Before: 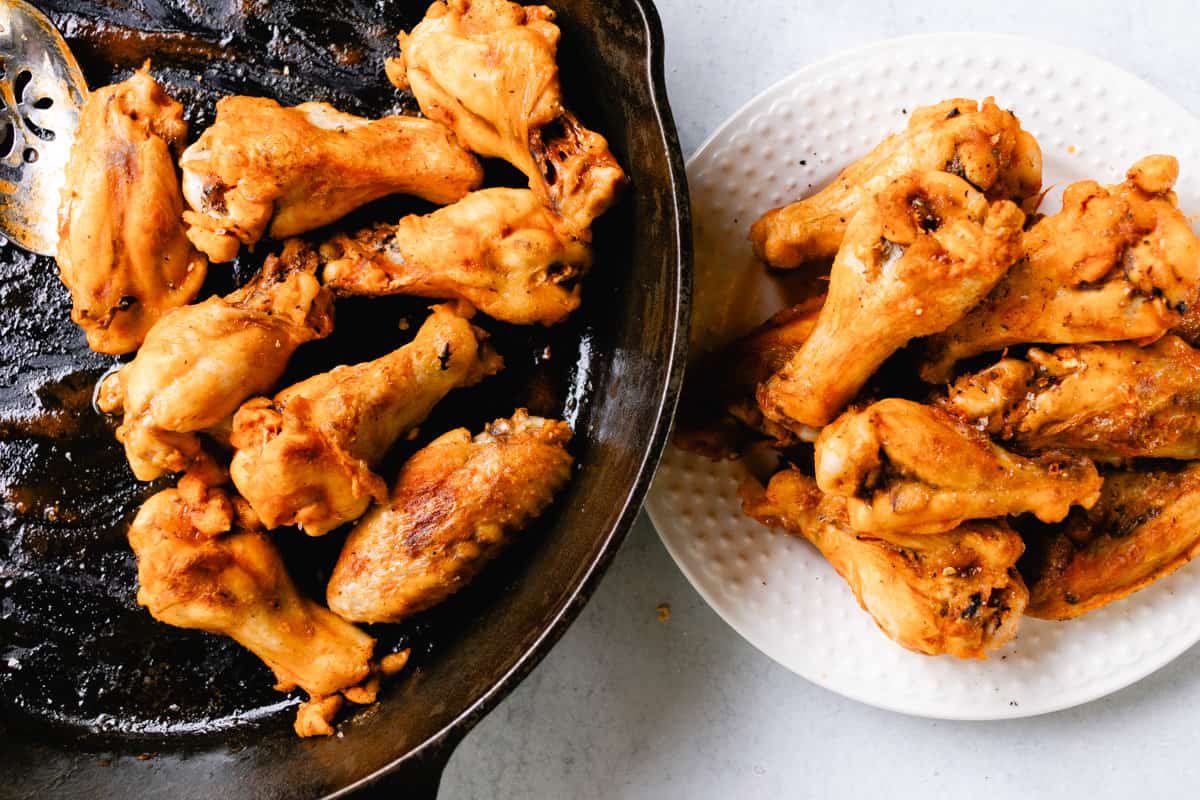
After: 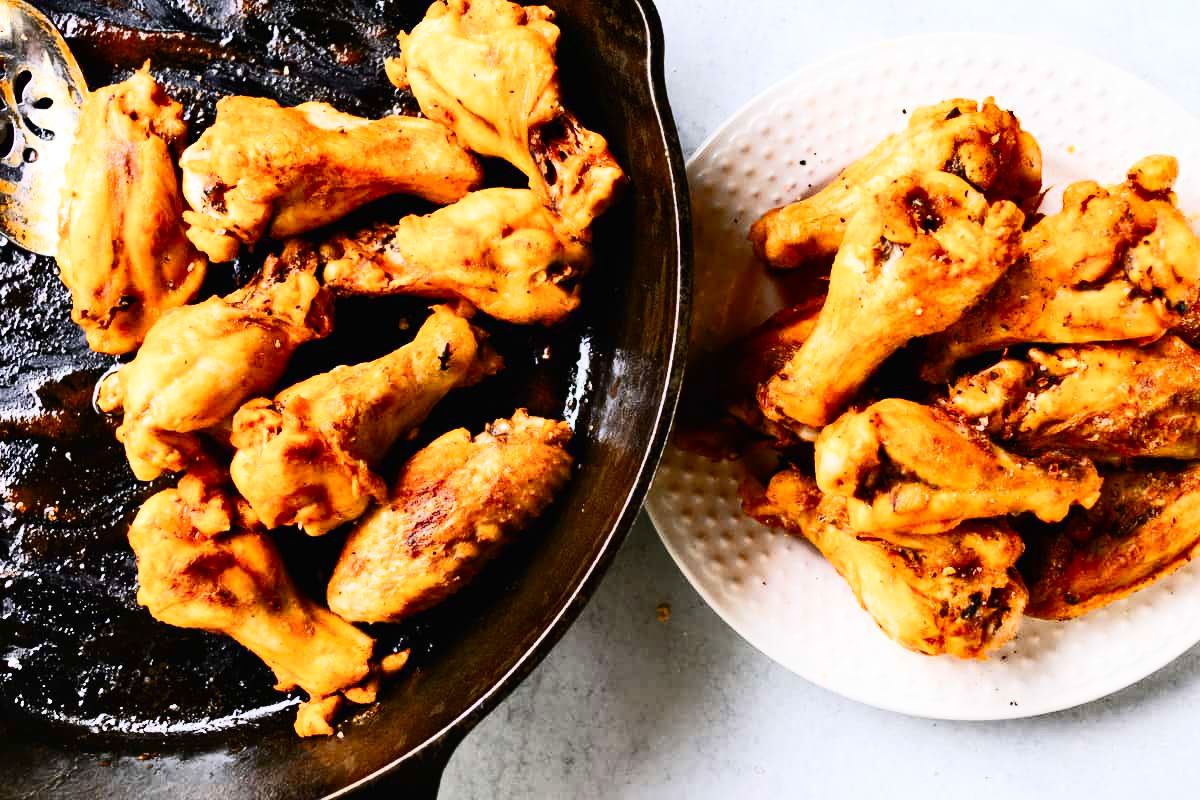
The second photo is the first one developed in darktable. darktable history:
shadows and highlights: shadows 52.42, soften with gaussian
contrast brightness saturation: contrast 0.4, brightness 0.1, saturation 0.21
